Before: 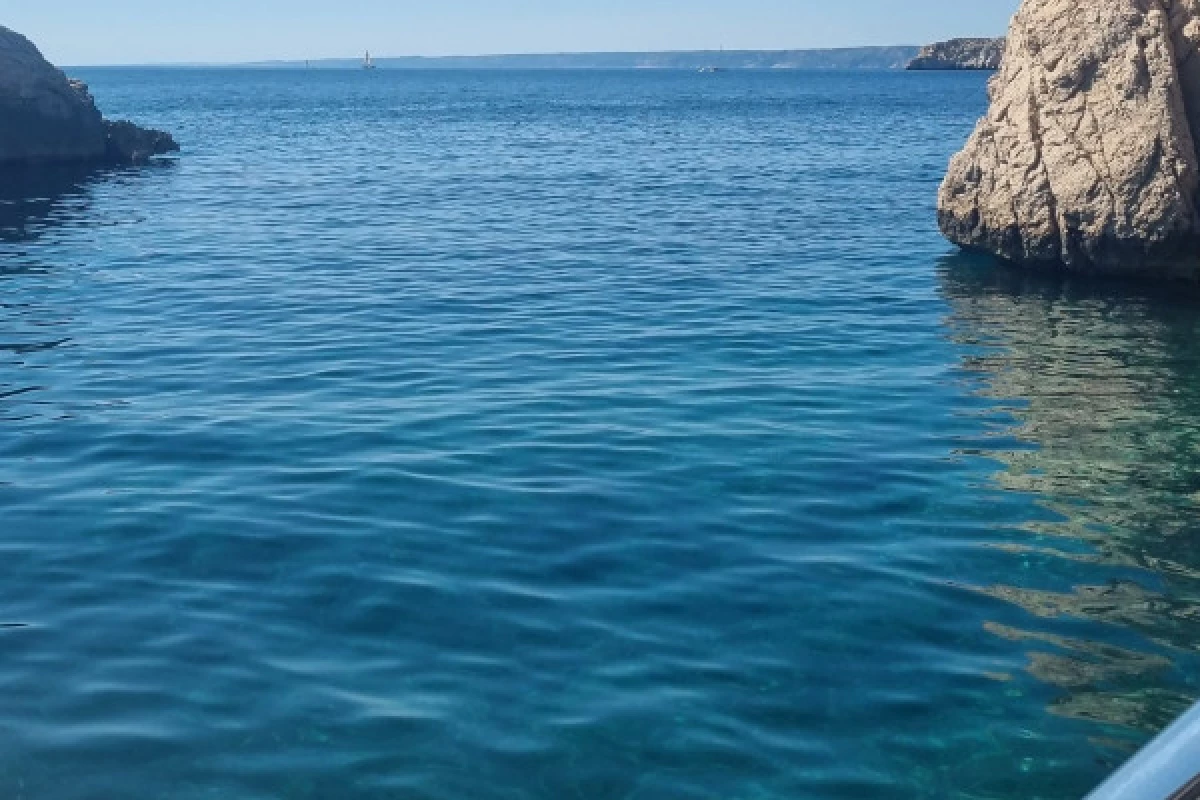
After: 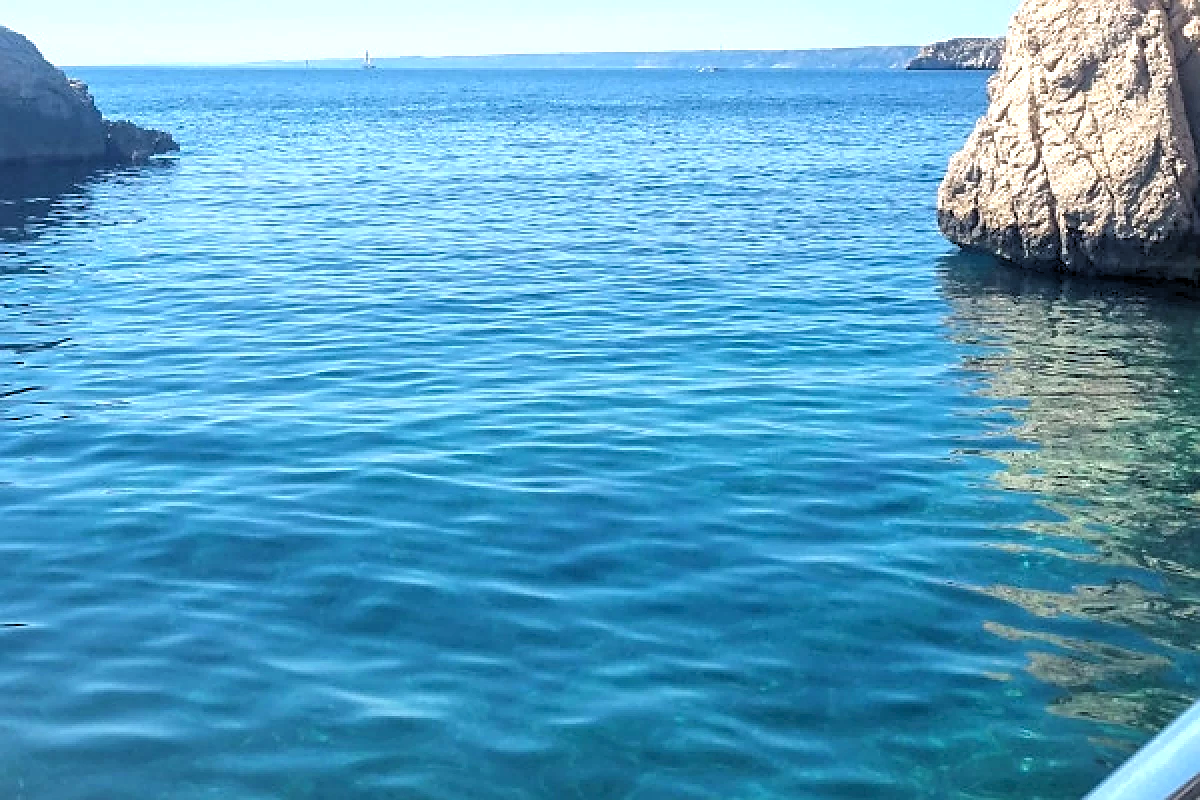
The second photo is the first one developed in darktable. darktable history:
sharpen: on, module defaults
rgb levels: levels [[0.013, 0.434, 0.89], [0, 0.5, 1], [0, 0.5, 1]]
exposure: exposure 0.766 EV, compensate highlight preservation false
